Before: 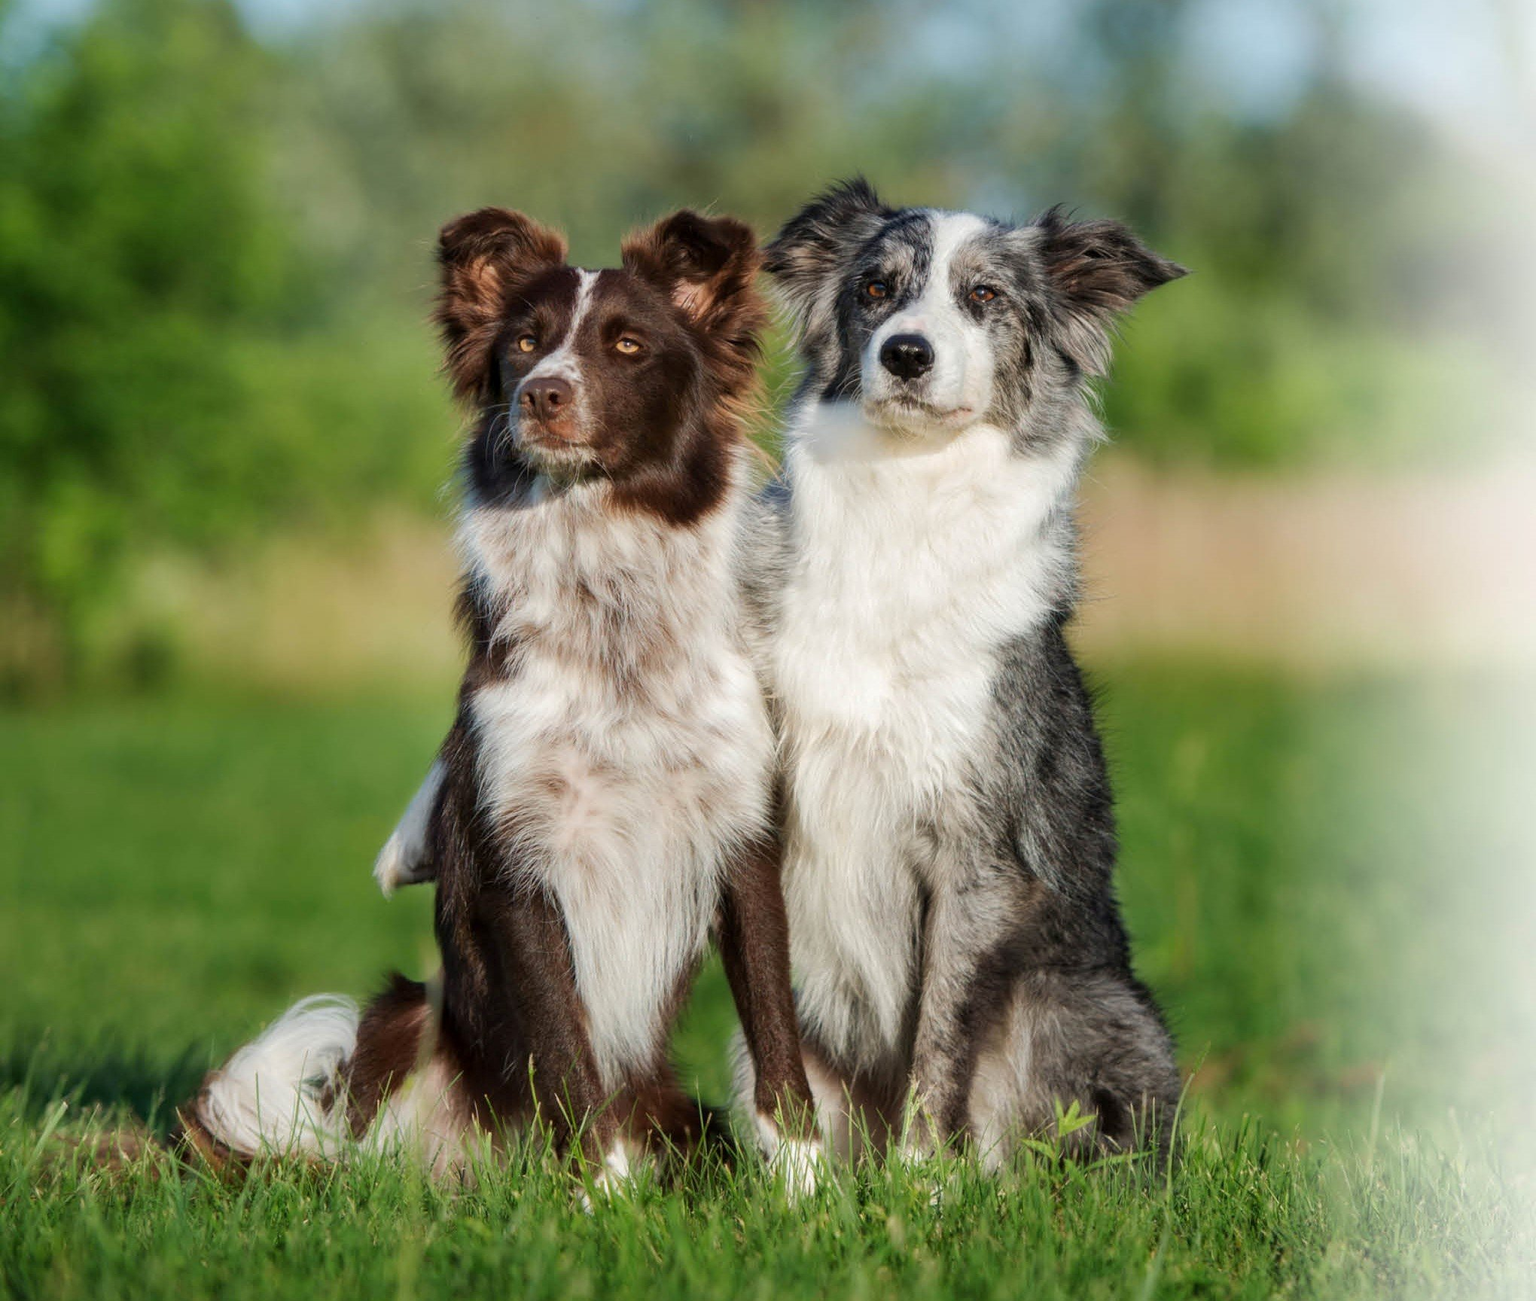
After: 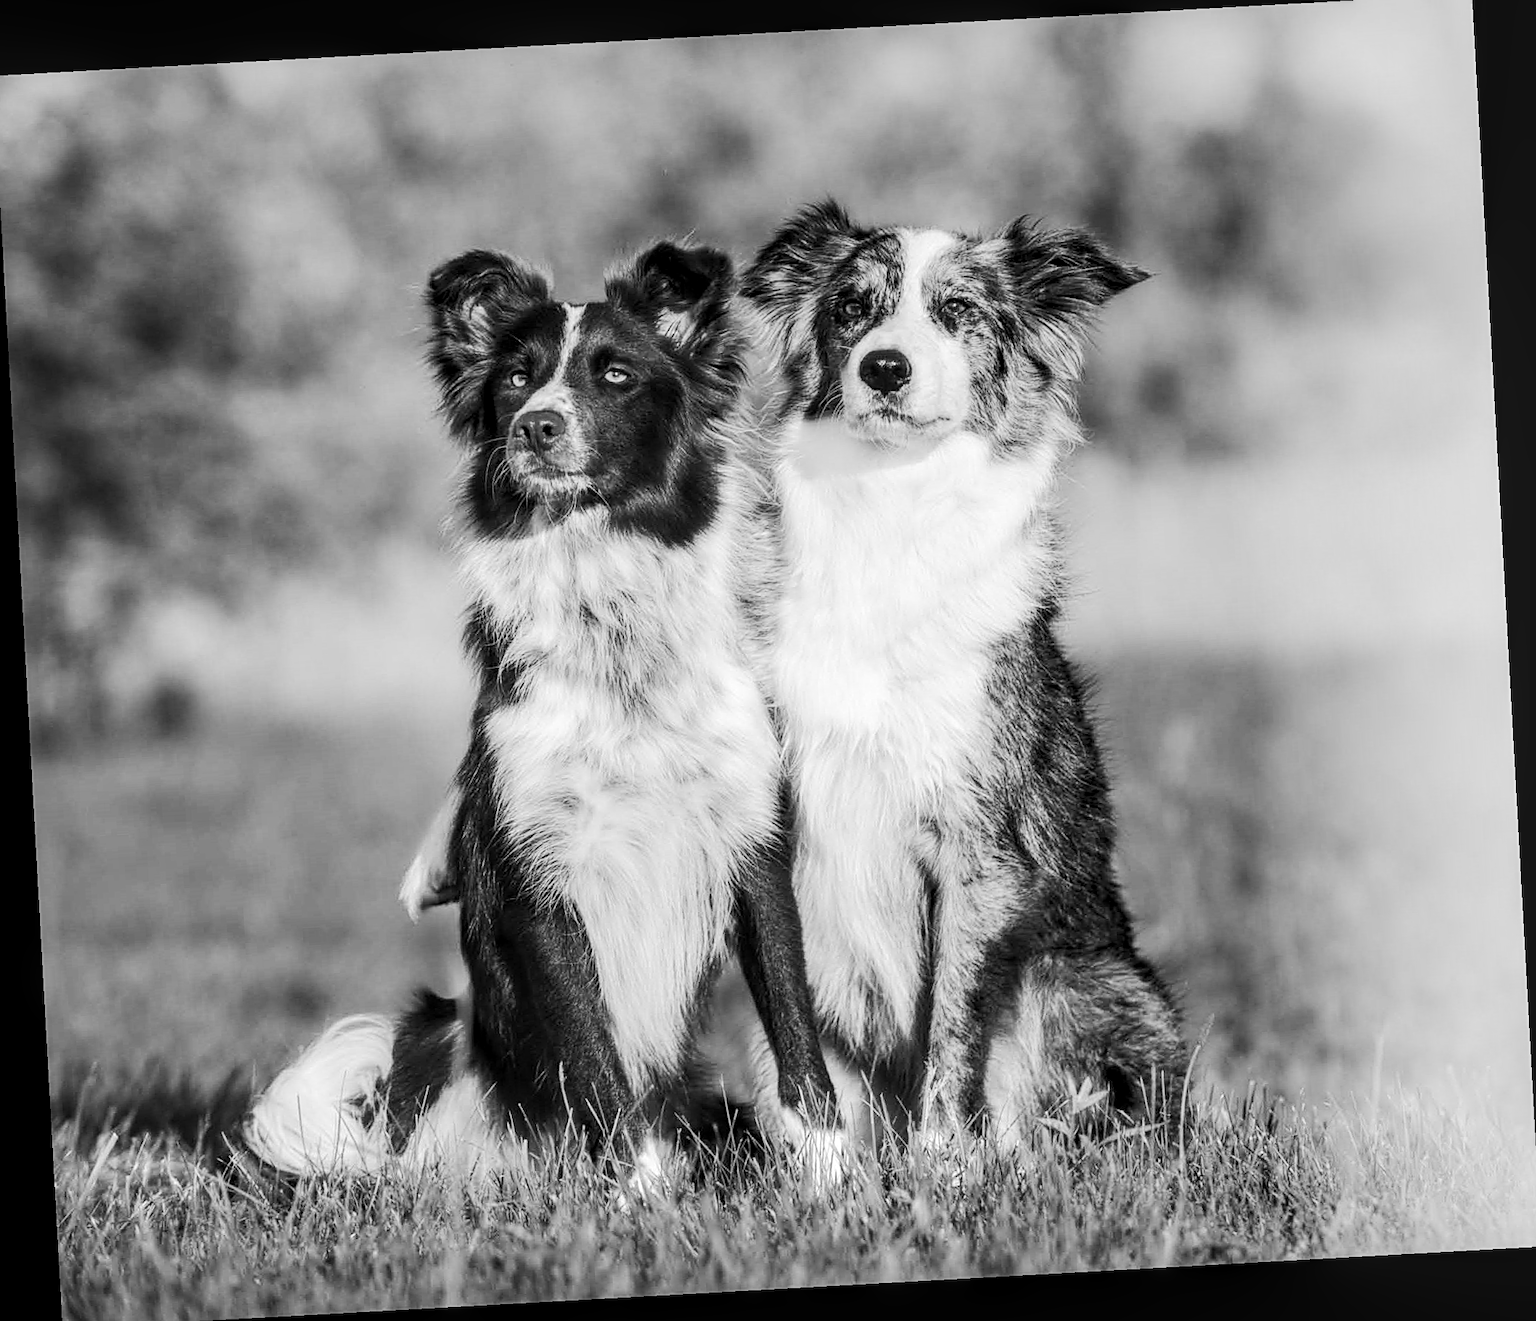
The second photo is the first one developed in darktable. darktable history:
crop: left 0.434%, top 0.485%, right 0.244%, bottom 0.386%
contrast brightness saturation: contrast 0.2, brightness 0.16, saturation 0.22
local contrast: detail 130%
tone curve: curves: ch0 [(0, 0) (0.003, 0.005) (0.011, 0.011) (0.025, 0.022) (0.044, 0.035) (0.069, 0.051) (0.1, 0.073) (0.136, 0.106) (0.177, 0.147) (0.224, 0.195) (0.277, 0.253) (0.335, 0.315) (0.399, 0.388) (0.468, 0.488) (0.543, 0.586) (0.623, 0.685) (0.709, 0.764) (0.801, 0.838) (0.898, 0.908) (1, 1)], preserve colors none
tone equalizer: on, module defaults
sharpen: on, module defaults
rotate and perspective: rotation -3.18°, automatic cropping off
monochrome: a 32, b 64, size 2.3
